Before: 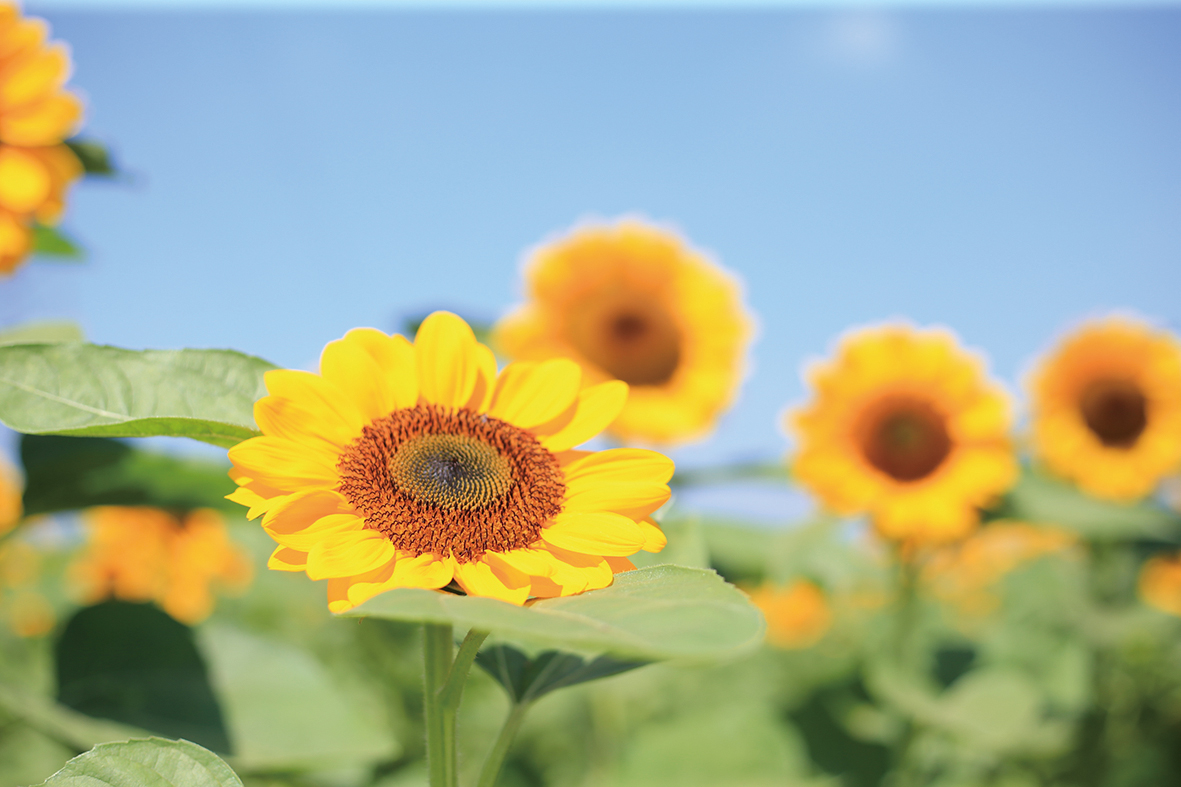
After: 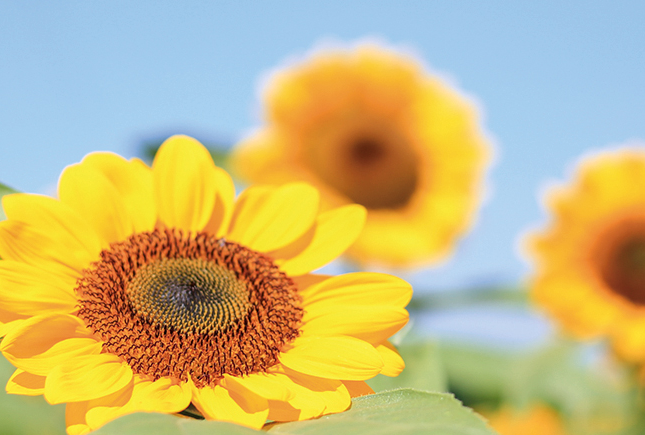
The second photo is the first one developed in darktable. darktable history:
local contrast: on, module defaults
crop and rotate: left 22.188%, top 22.489%, right 23.151%, bottom 22.141%
contrast equalizer: octaves 7, y [[0.5 ×6], [0.5 ×6], [0.5, 0.5, 0.501, 0.545, 0.707, 0.863], [0 ×6], [0 ×6]]
